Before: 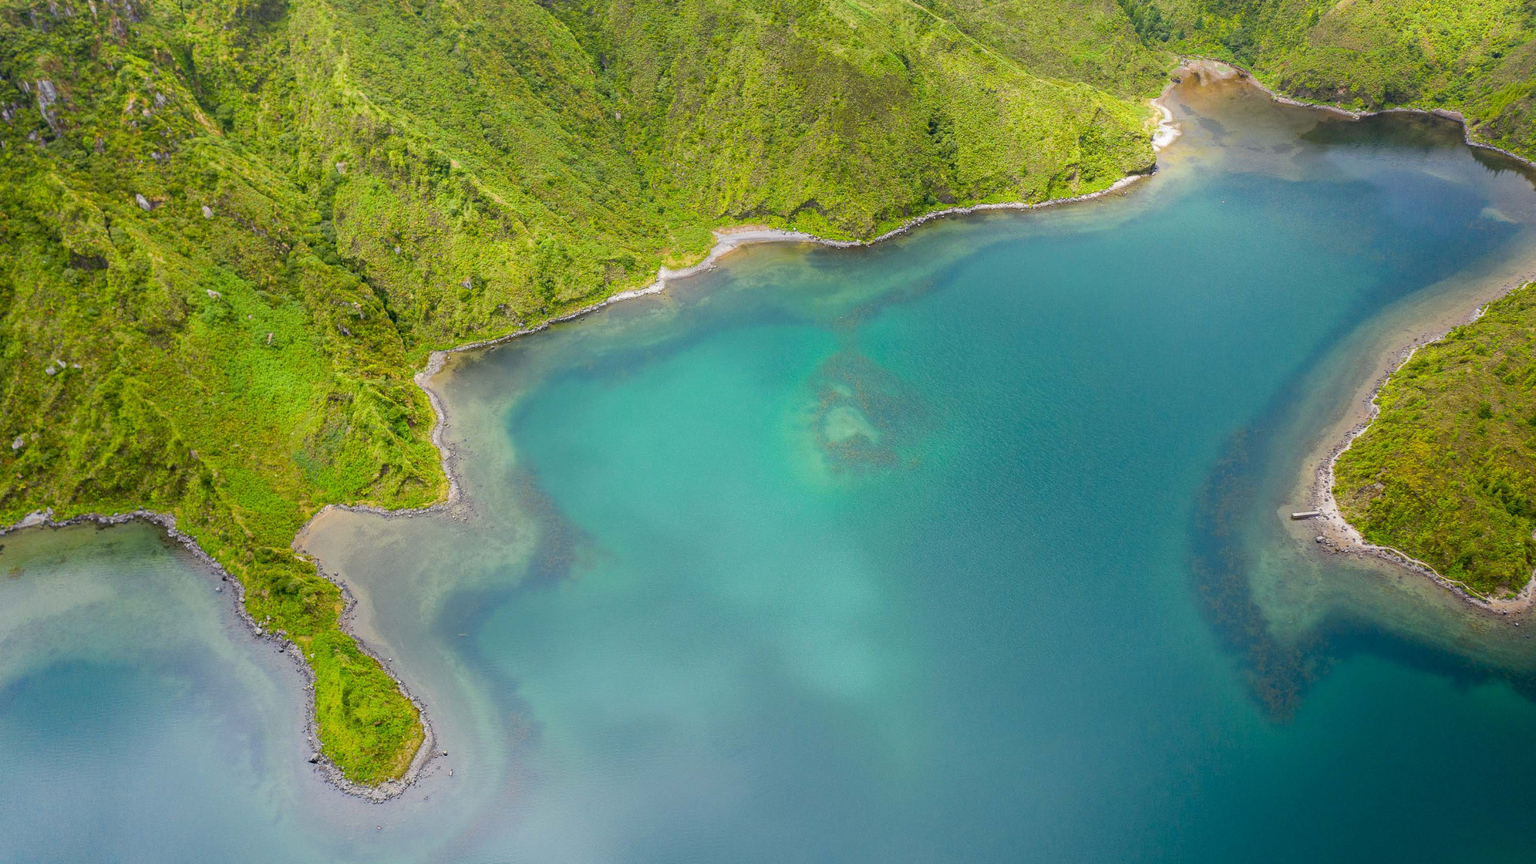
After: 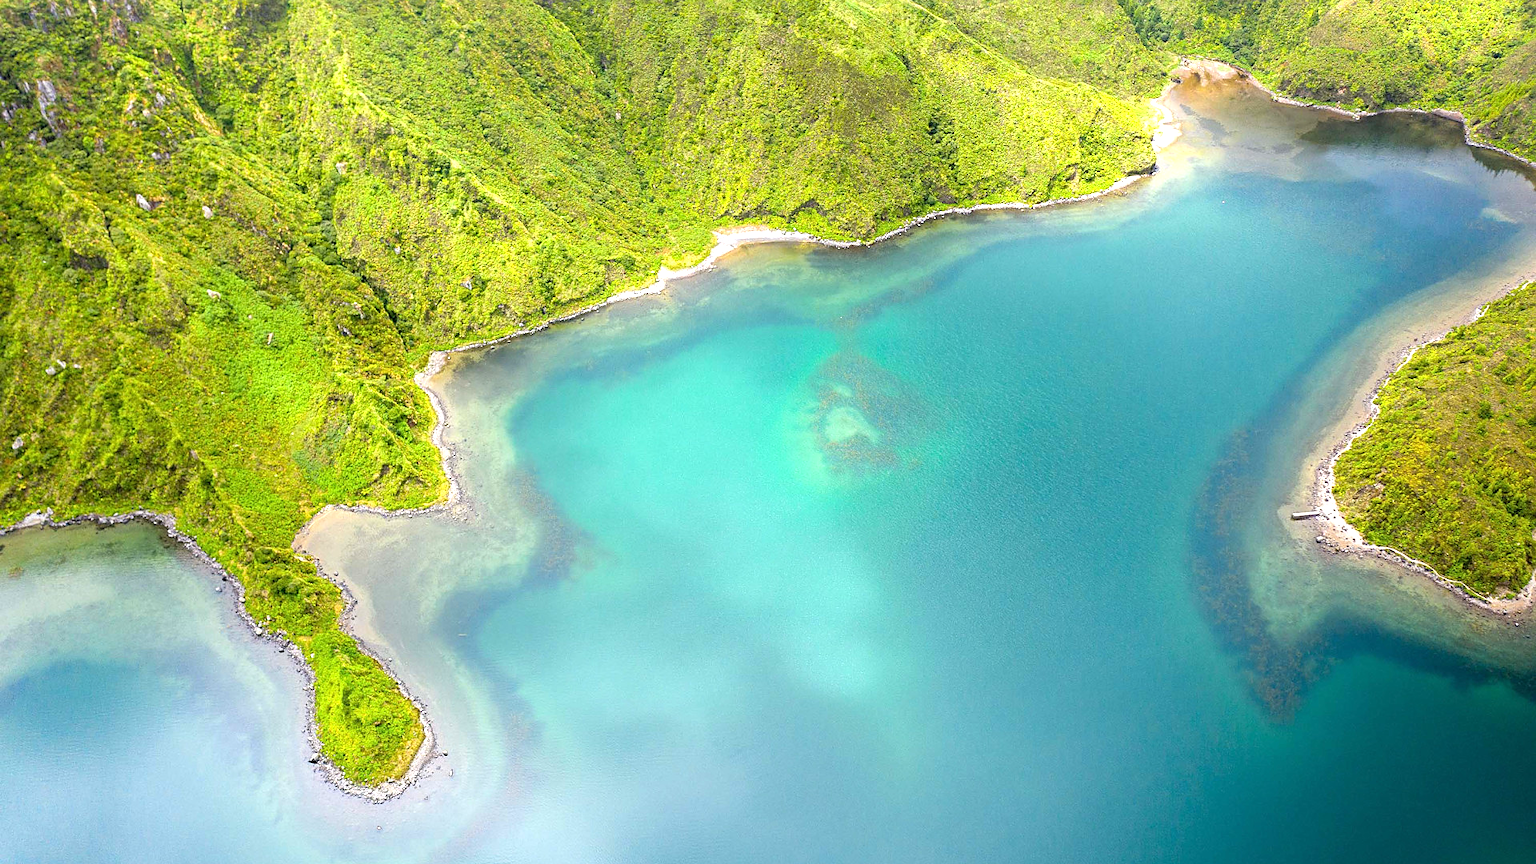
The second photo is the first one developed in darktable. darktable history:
tone equalizer: -8 EV -1.06 EV, -7 EV -1.03 EV, -6 EV -0.832 EV, -5 EV -0.57 EV, -3 EV 0.605 EV, -2 EV 0.859 EV, -1 EV 0.993 EV, +0 EV 1.08 EV
sharpen: radius 1.815, amount 0.414, threshold 1.501
